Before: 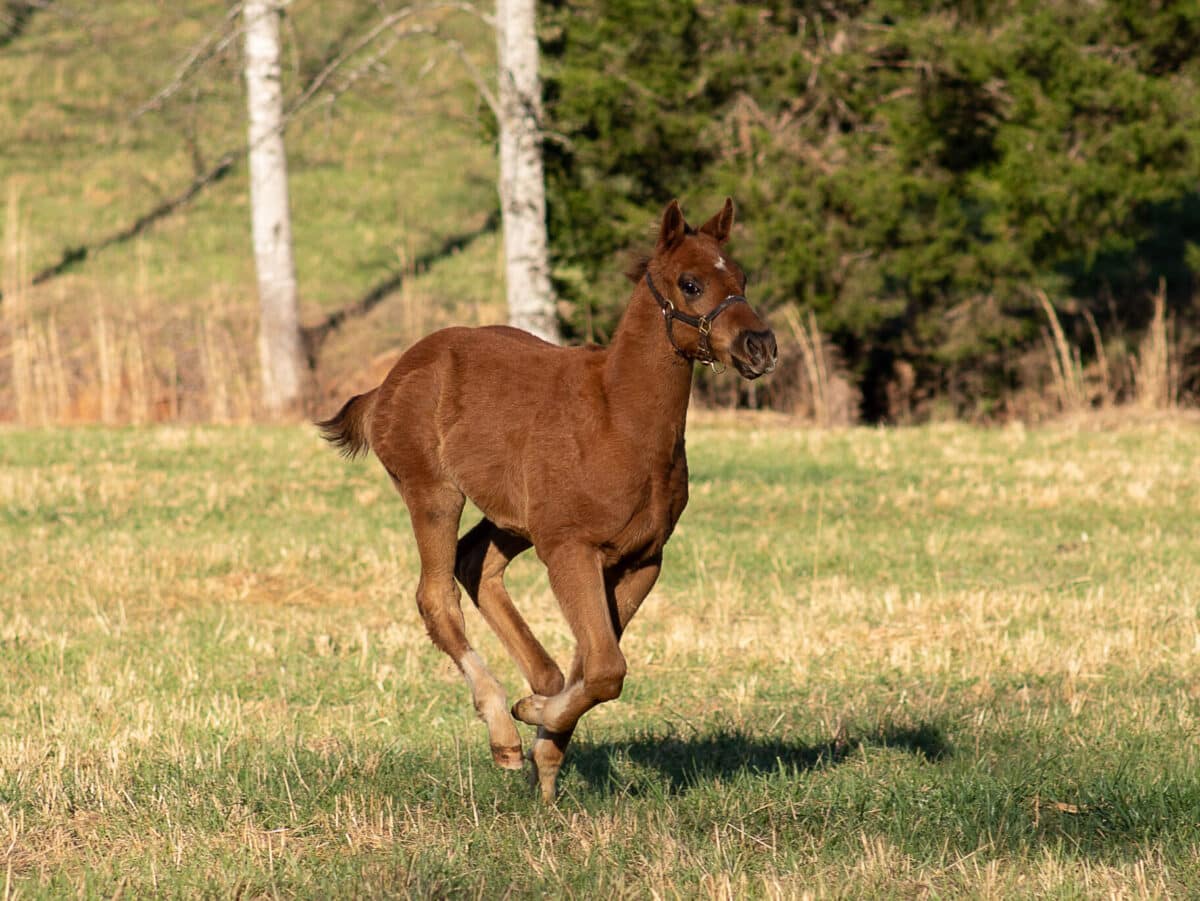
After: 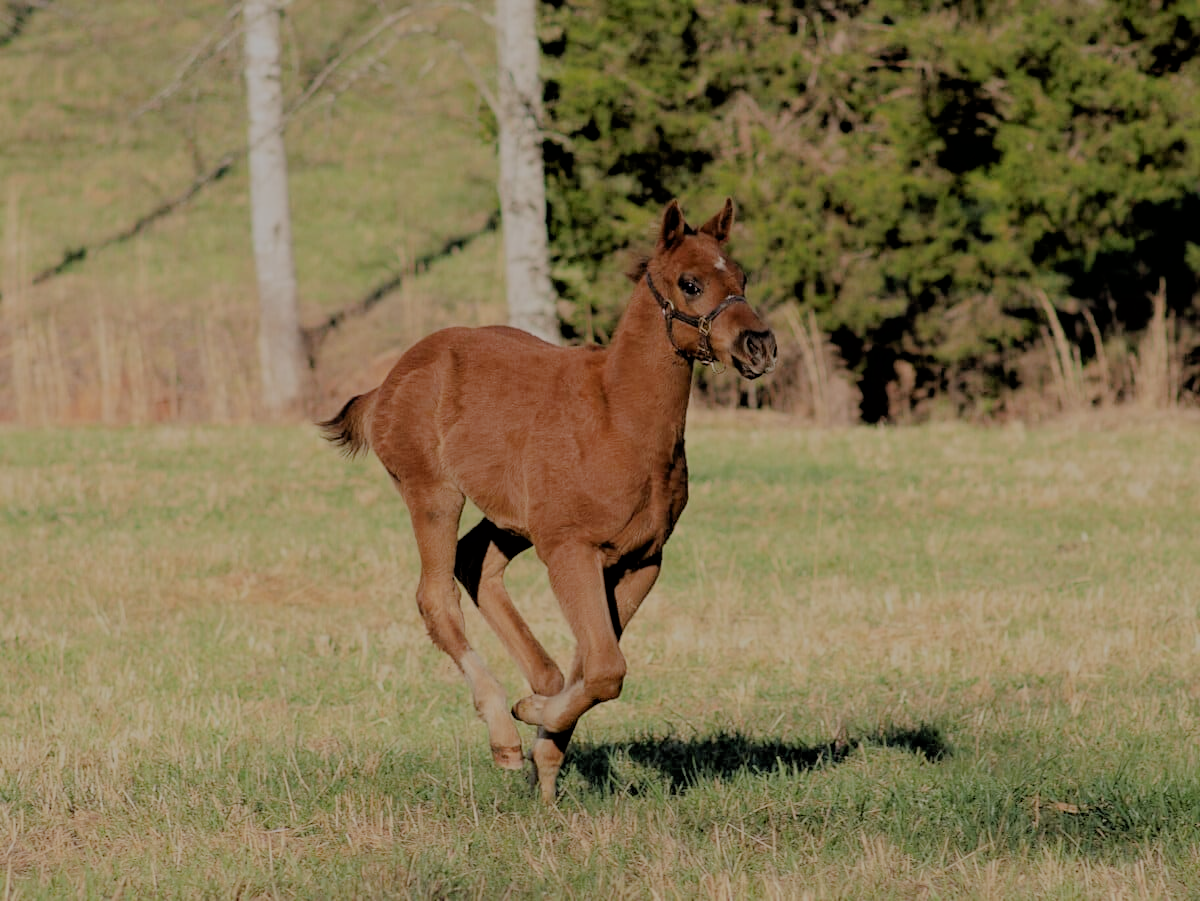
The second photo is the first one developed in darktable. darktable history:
filmic rgb: black relative exposure -4.49 EV, white relative exposure 6.55 EV, threshold 2.95 EV, hardness 1.92, contrast 0.503, enable highlight reconstruction true
